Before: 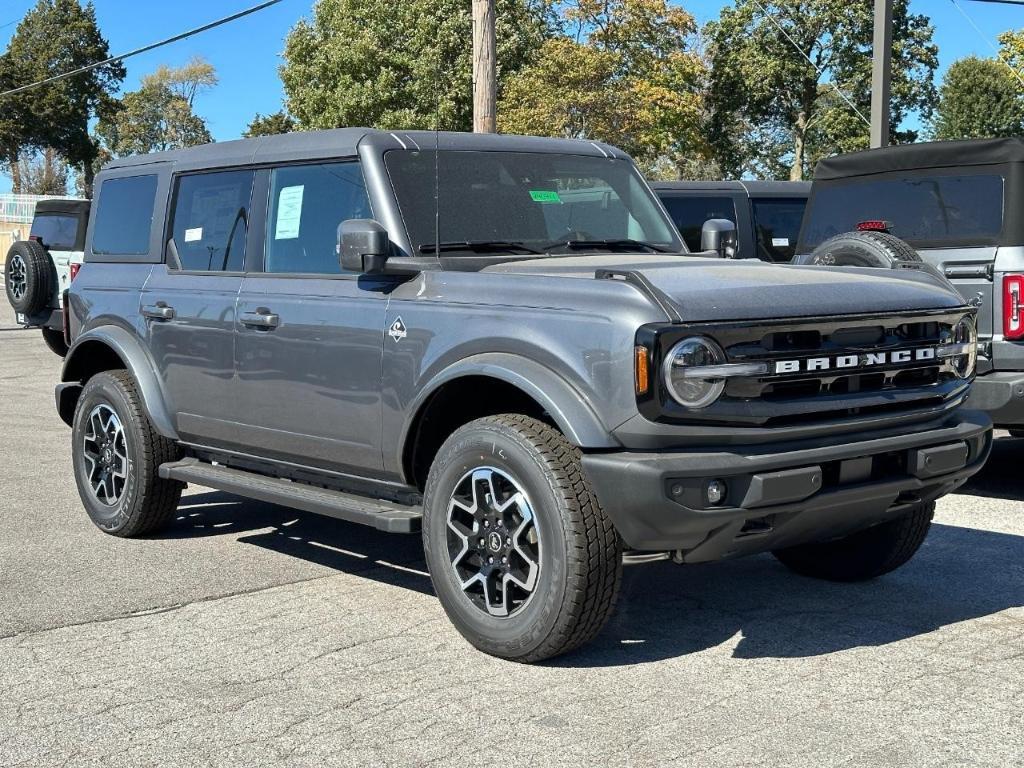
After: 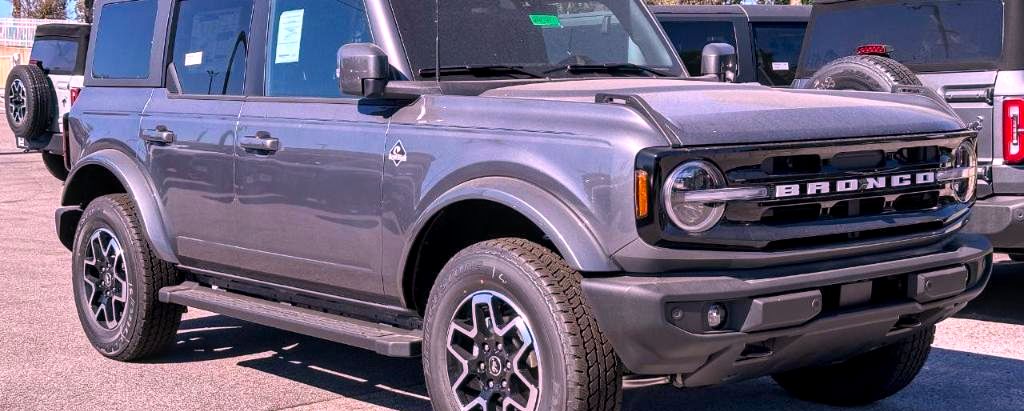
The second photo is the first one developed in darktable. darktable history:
crop and rotate: top 23.043%, bottom 23.437%
local contrast: on, module defaults
color balance rgb: perceptual saturation grading › global saturation 20%, global vibrance 20%
shadows and highlights: shadows 12, white point adjustment 1.2, highlights -0.36, soften with gaussian
white balance: red 1.188, blue 1.11
